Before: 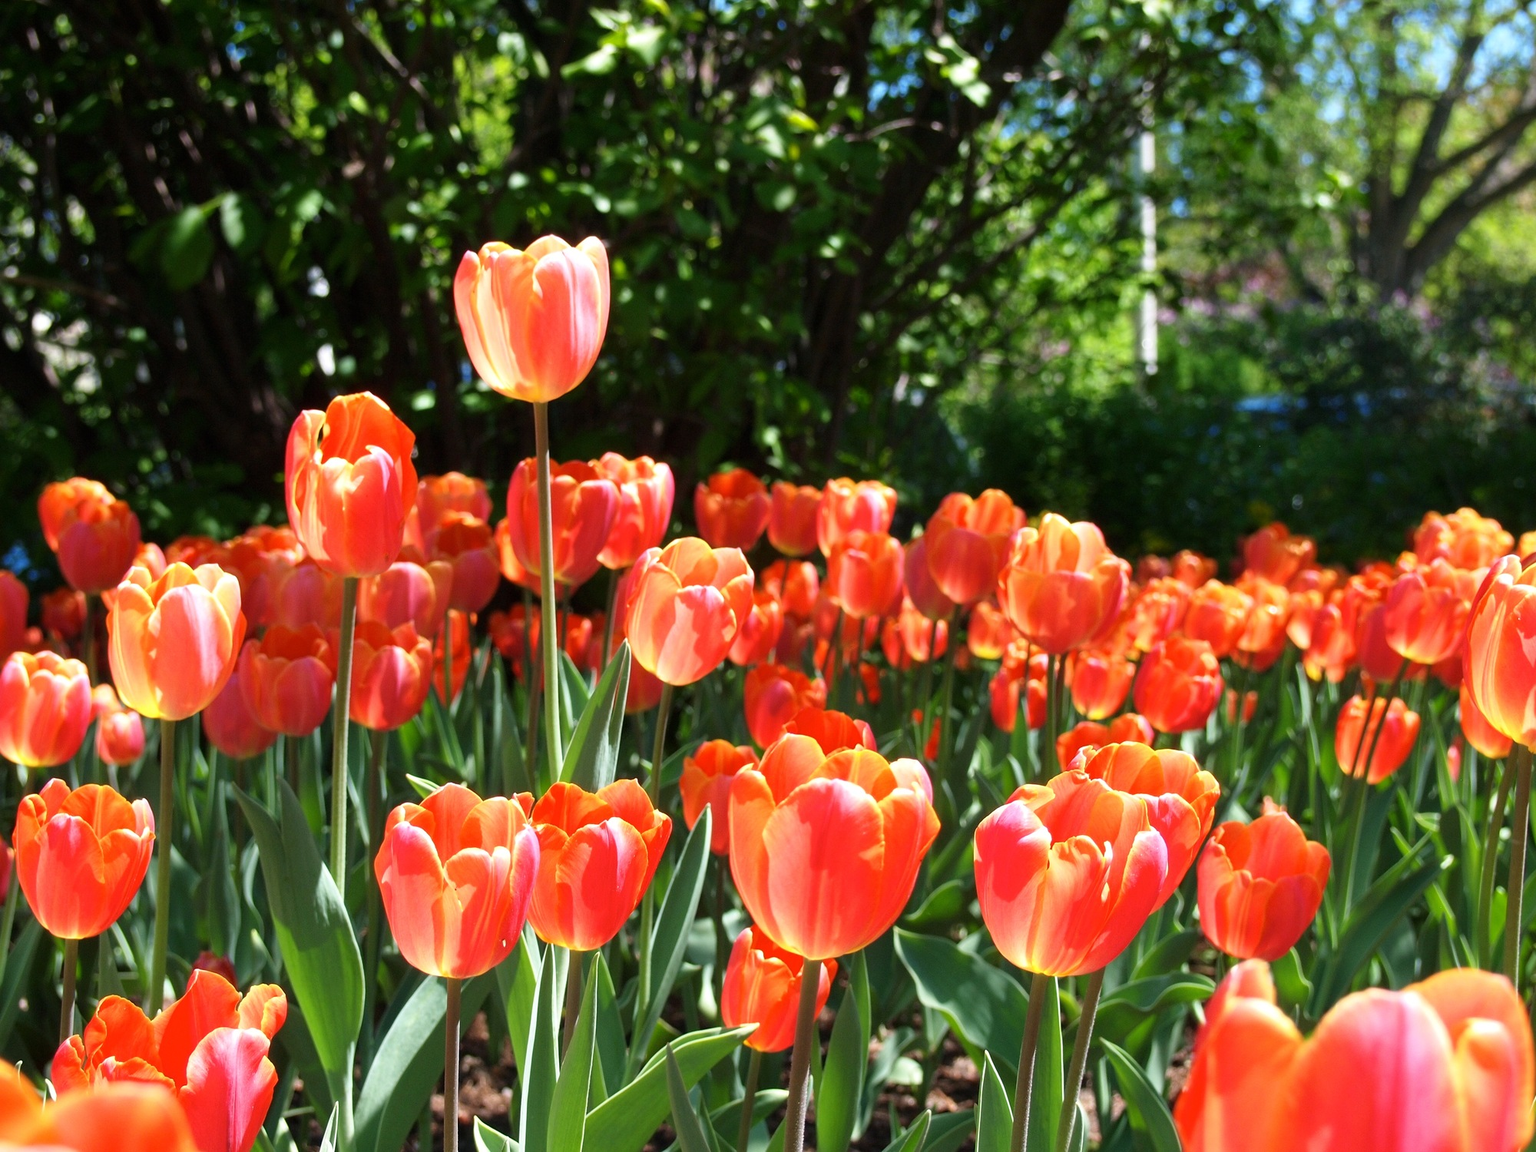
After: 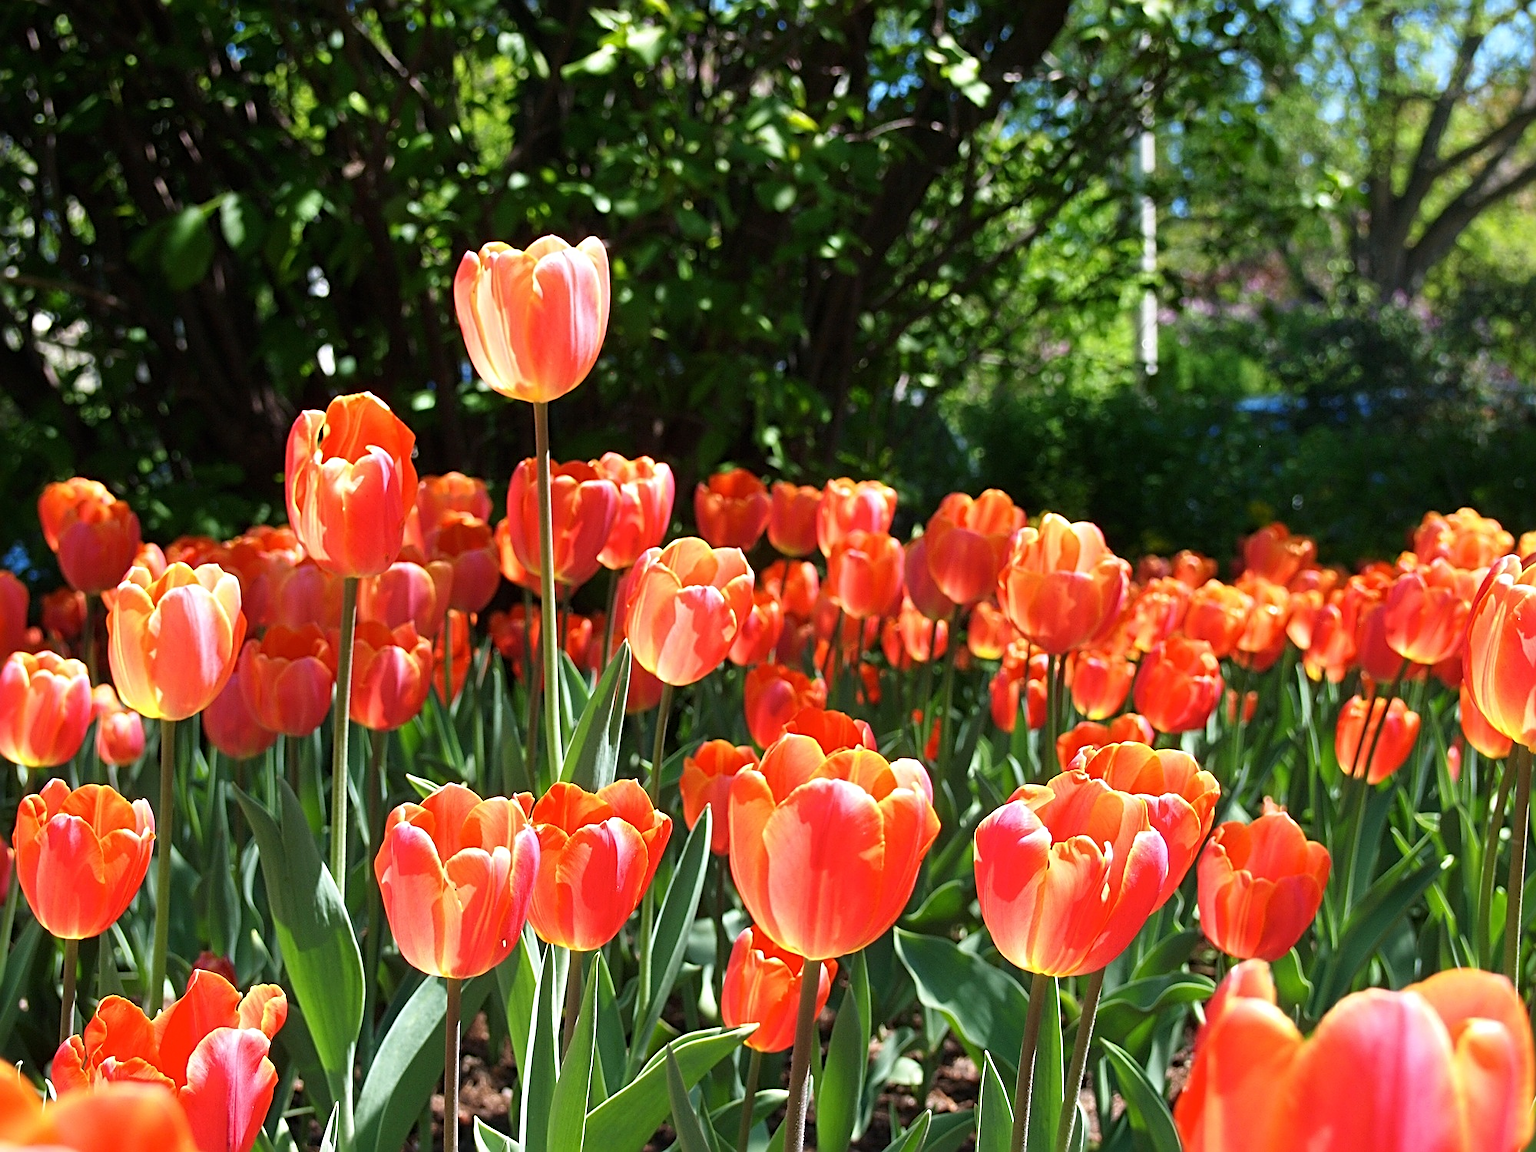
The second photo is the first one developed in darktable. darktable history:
sharpen: radius 2.816, amount 0.71
